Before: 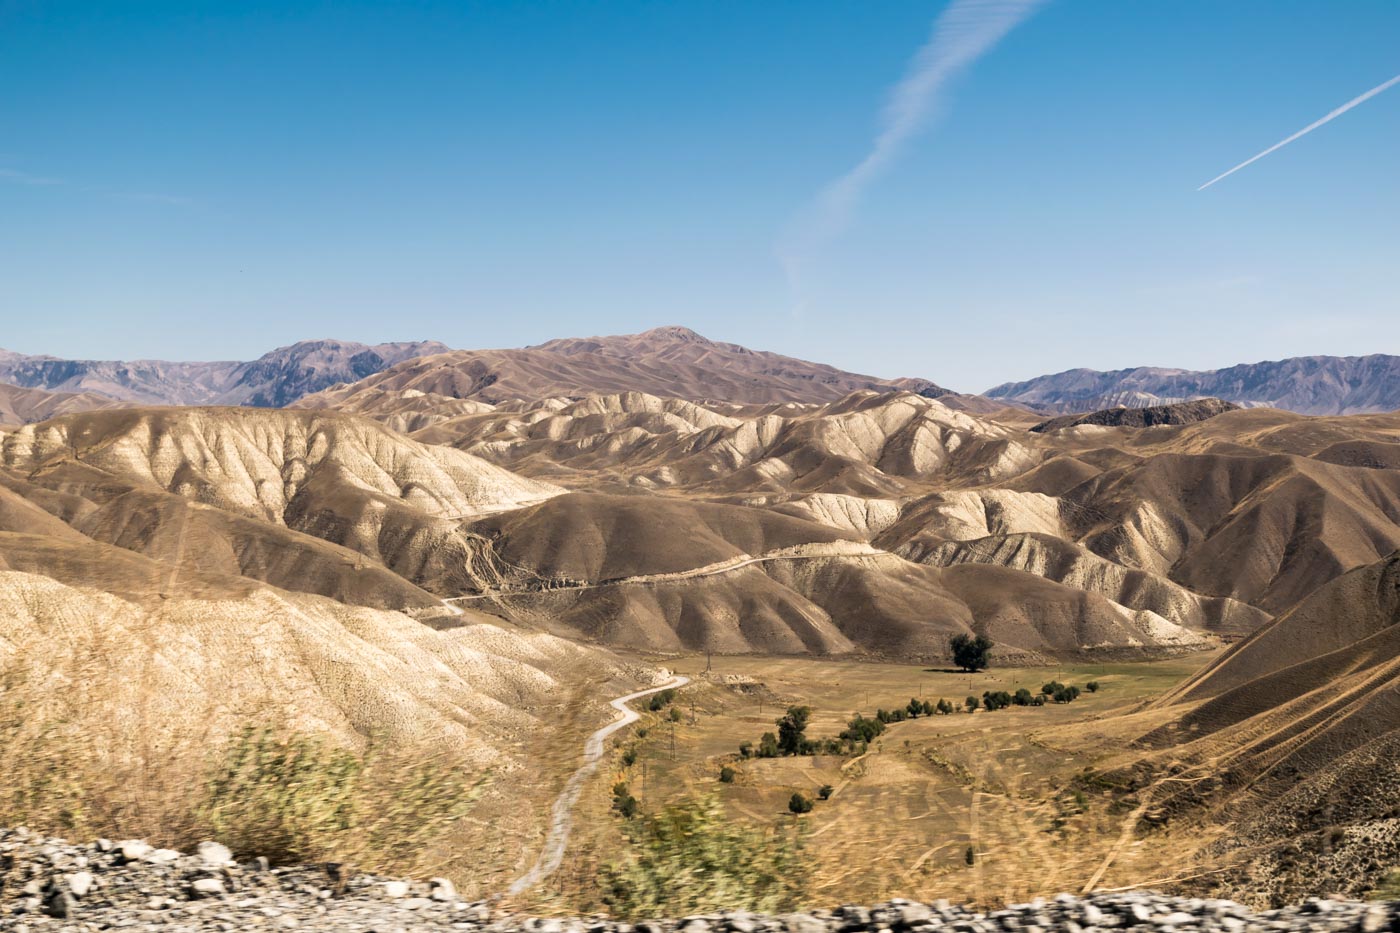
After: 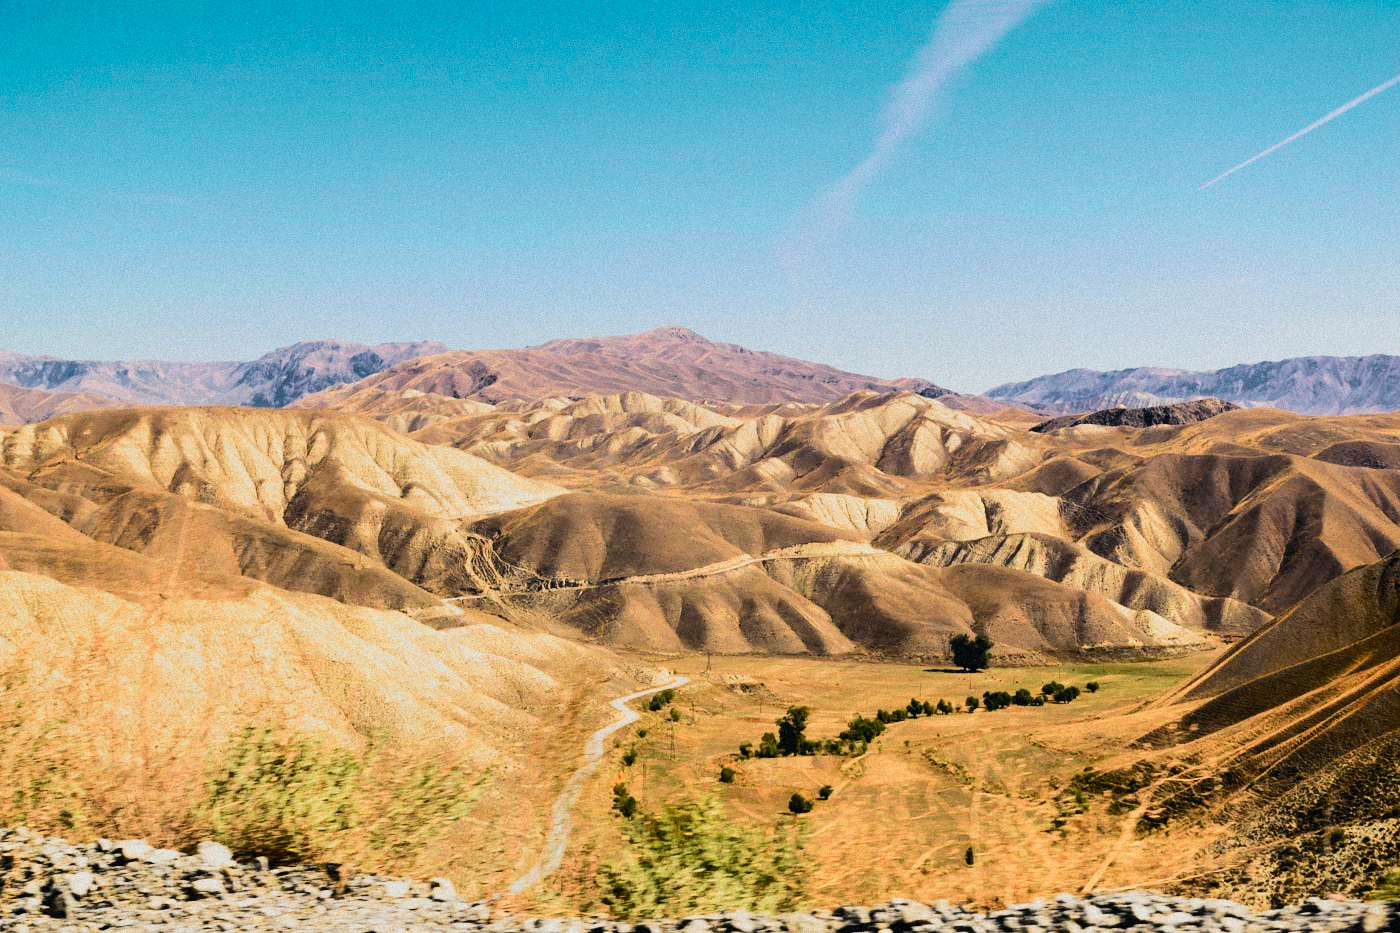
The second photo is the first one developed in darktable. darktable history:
tone curve: curves: ch0 [(0, 0.023) (0.103, 0.087) (0.277, 0.28) (0.438, 0.547) (0.546, 0.678) (0.735, 0.843) (0.994, 1)]; ch1 [(0, 0) (0.371, 0.261) (0.465, 0.42) (0.488, 0.477) (0.512, 0.513) (0.542, 0.581) (0.574, 0.647) (0.636, 0.747) (1, 1)]; ch2 [(0, 0) (0.369, 0.388) (0.449, 0.431) (0.478, 0.471) (0.516, 0.517) (0.575, 0.642) (0.649, 0.726) (1, 1)], color space Lab, independent channels, preserve colors none
filmic rgb: black relative exposure -7.15 EV, white relative exposure 5.36 EV, hardness 3.02
grain: mid-tones bias 0%
shadows and highlights: shadows -88.03, highlights -35.45, shadows color adjustment 99.15%, highlights color adjustment 0%, soften with gaussian
